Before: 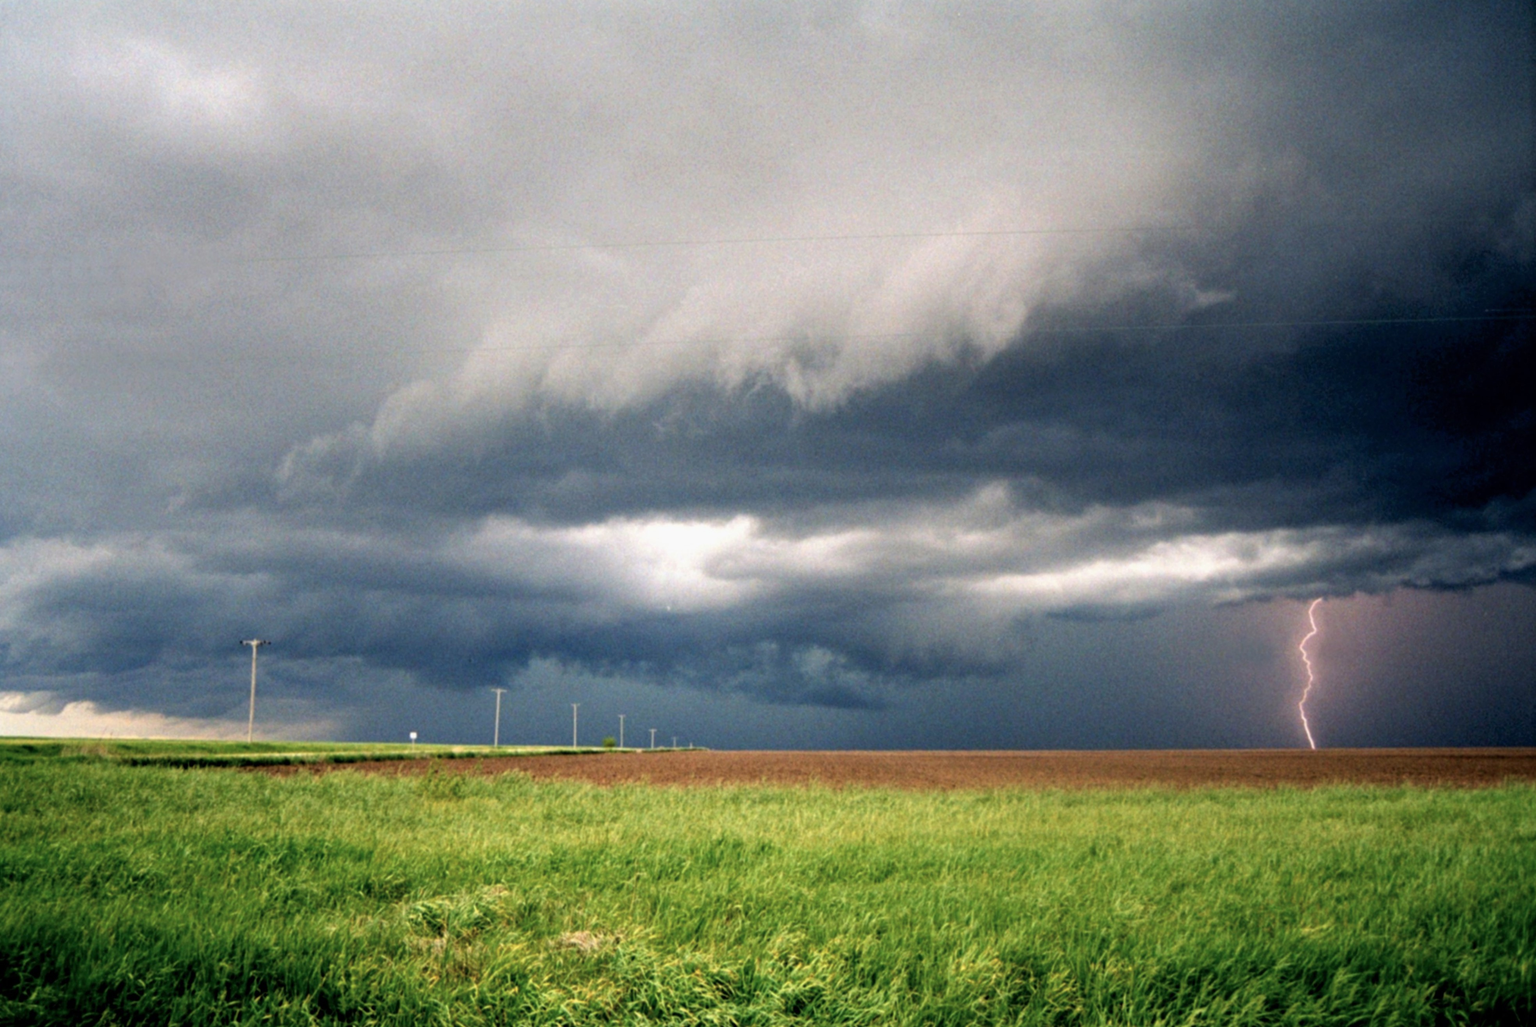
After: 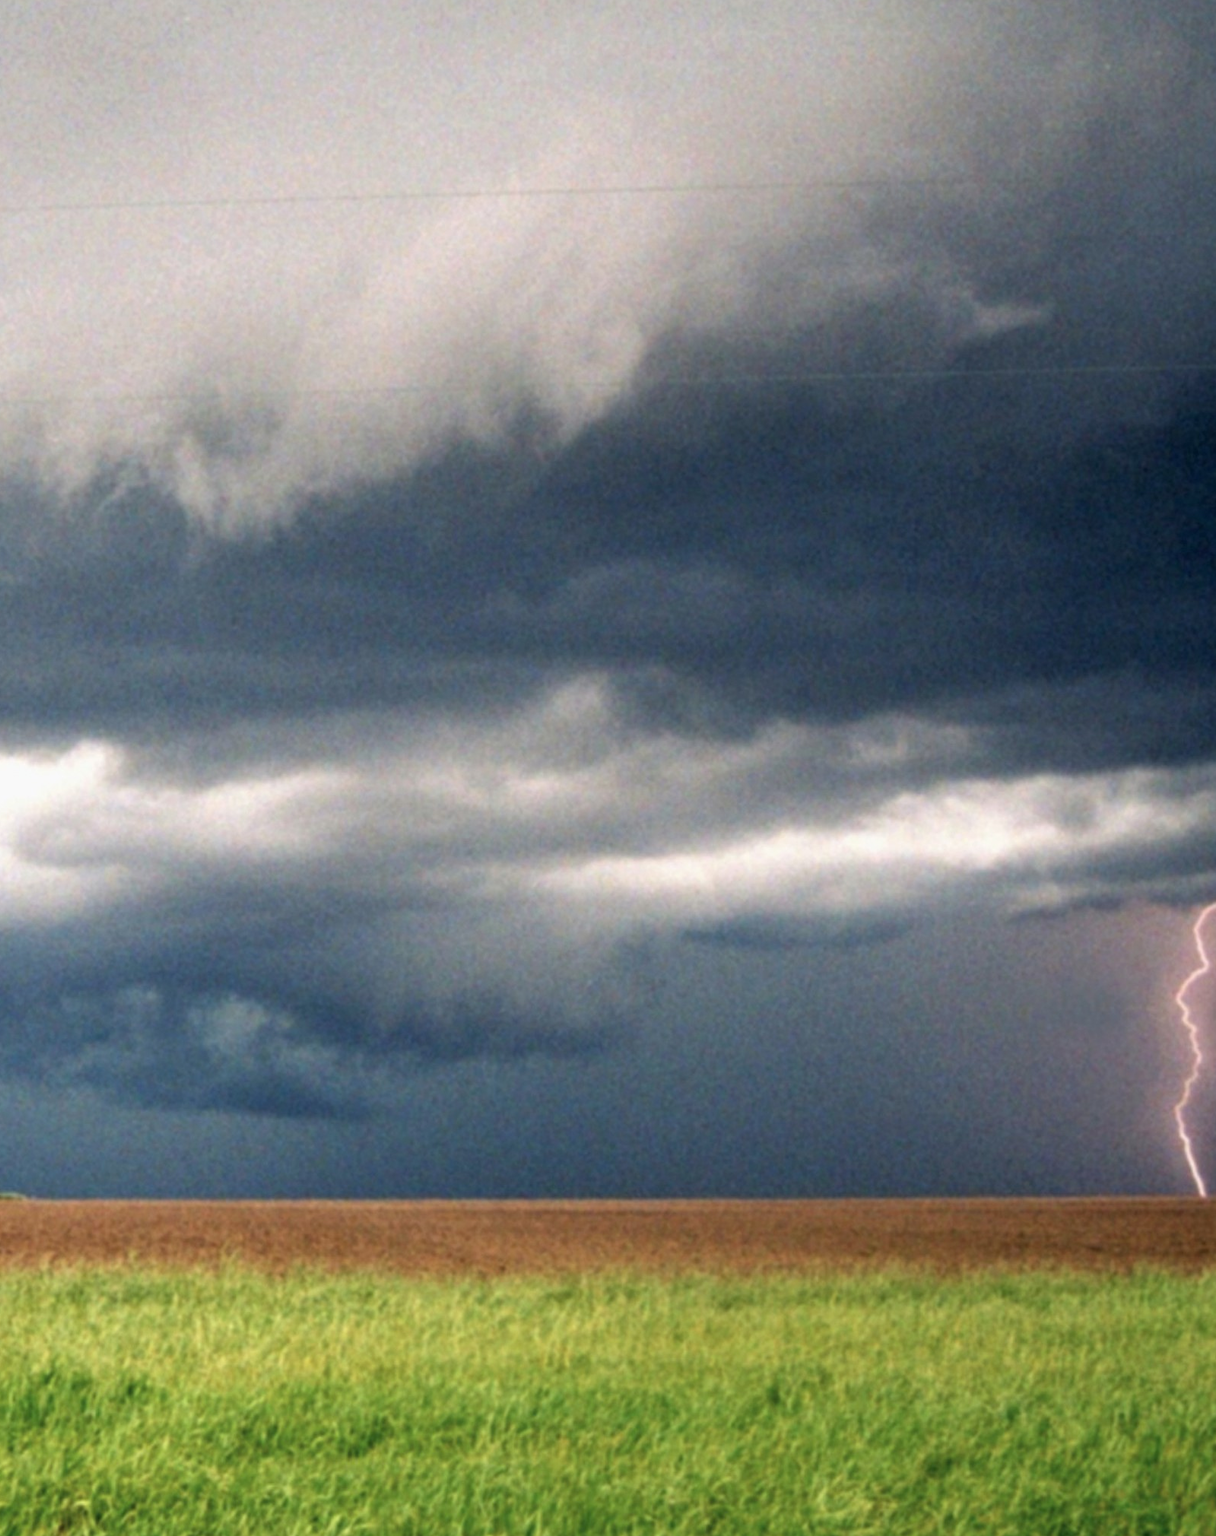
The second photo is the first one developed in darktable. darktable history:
crop: left 45.317%, top 13.149%, right 14.008%, bottom 10.08%
